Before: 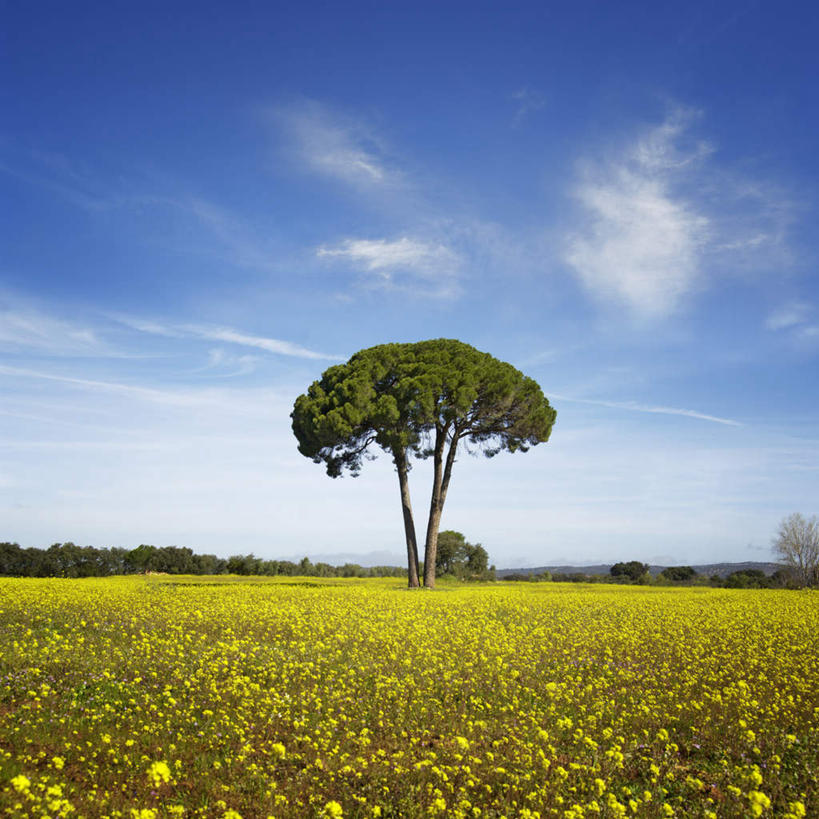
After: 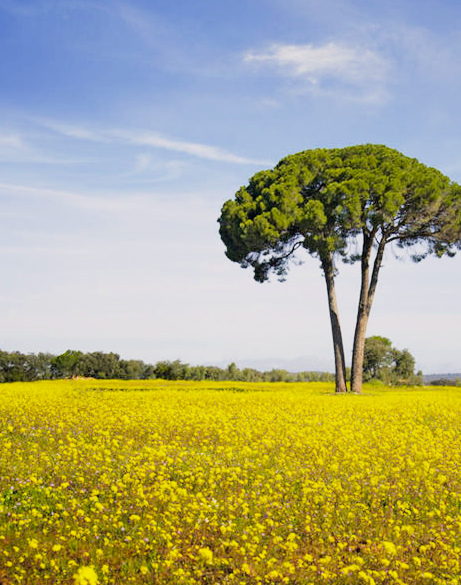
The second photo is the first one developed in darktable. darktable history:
contrast brightness saturation: contrast 0.03, brightness -0.04
filmic rgb: black relative exposure -7.15 EV, white relative exposure 5.36 EV, hardness 3.02
color balance rgb: shadows lift › hue 87.51°, highlights gain › chroma 1.62%, highlights gain › hue 55.1°, global offset › chroma 0.06%, global offset › hue 253.66°, linear chroma grading › global chroma 0.5%, perceptual saturation grading › global saturation 16.38%
crop: left 8.966%, top 23.852%, right 34.699%, bottom 4.703%
exposure: black level correction 0, exposure 1.1 EV, compensate exposure bias true, compensate highlight preservation false
